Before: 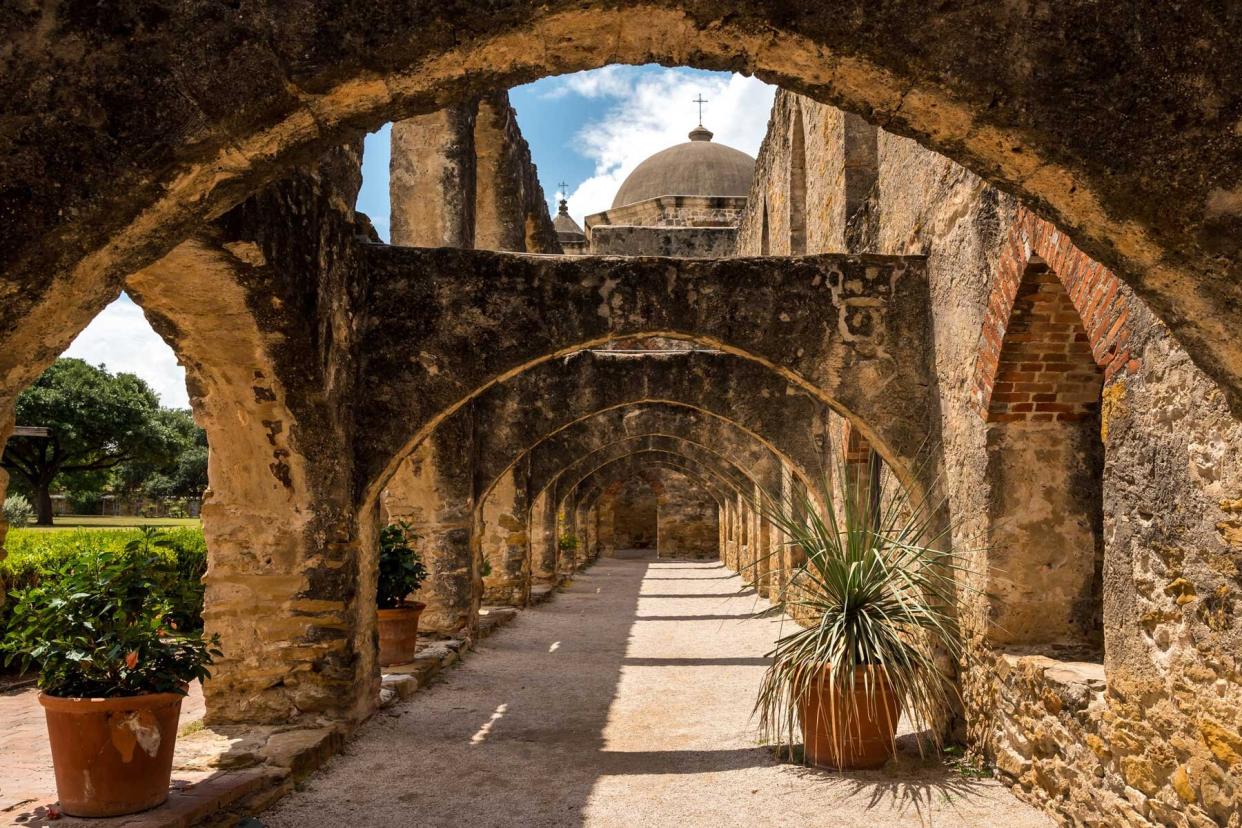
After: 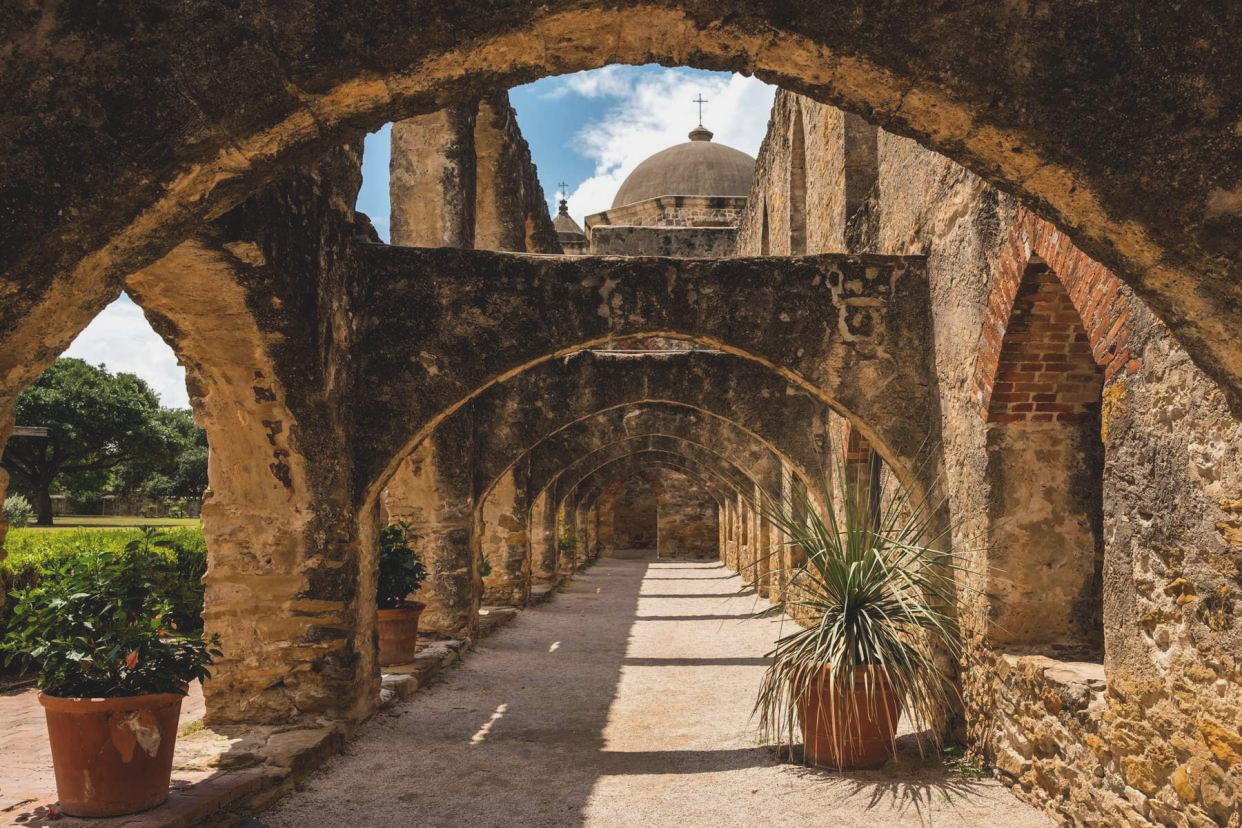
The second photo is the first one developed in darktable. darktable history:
exposure: black level correction -0.015, exposure -0.195 EV, compensate highlight preservation false
